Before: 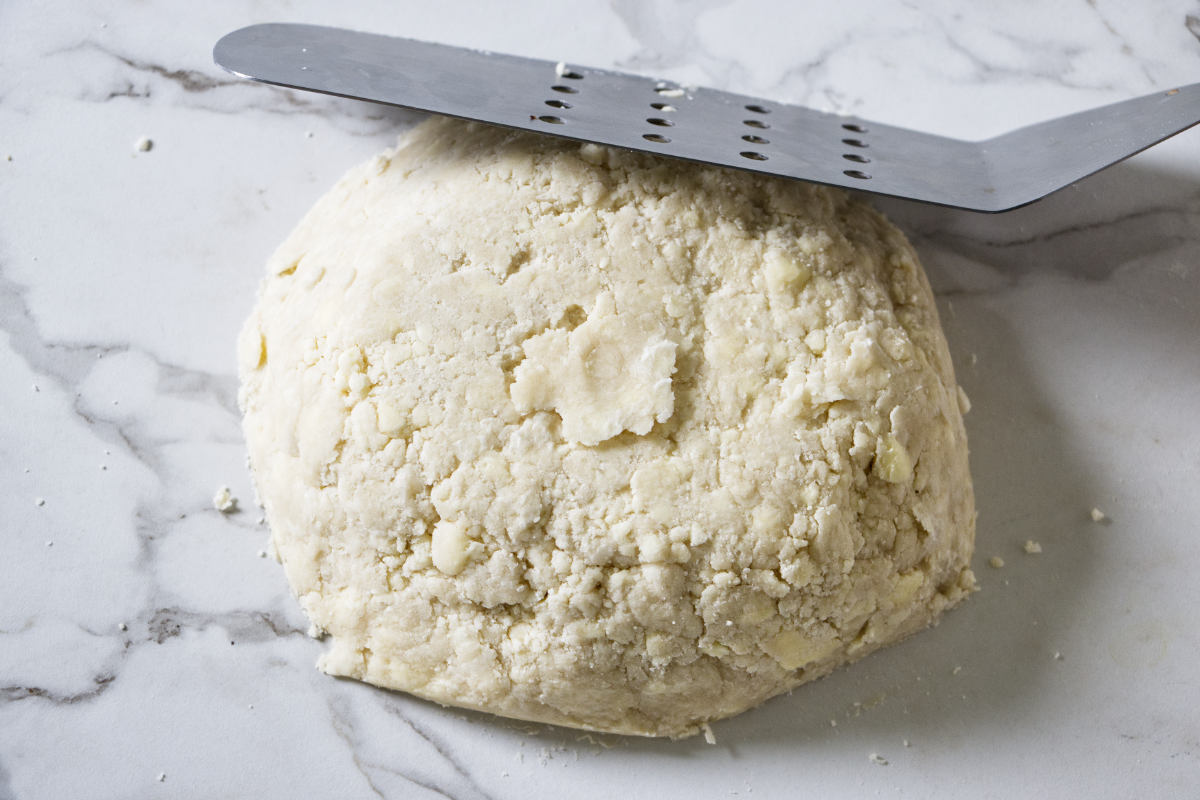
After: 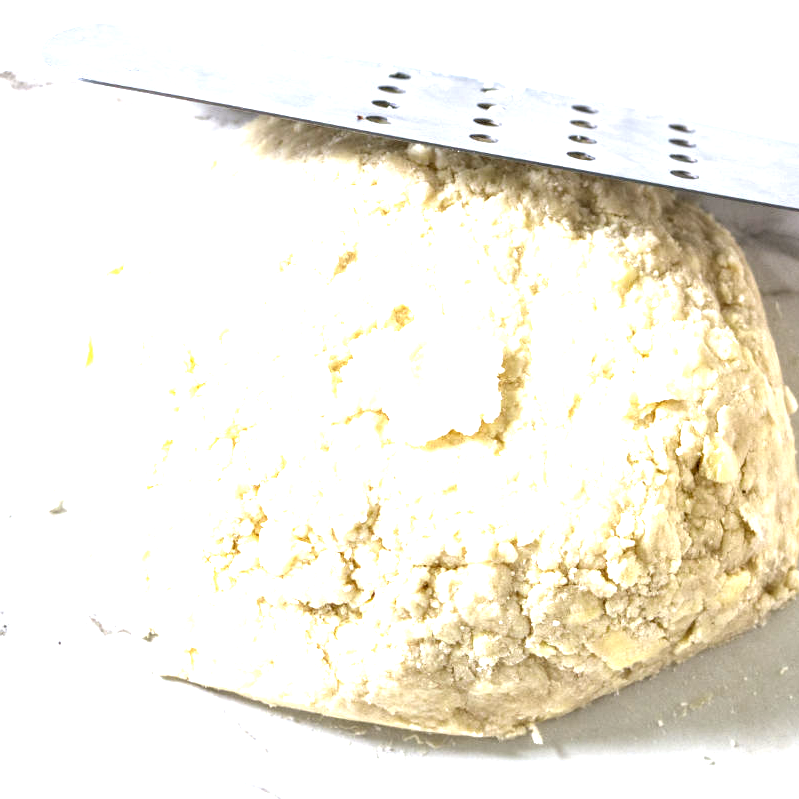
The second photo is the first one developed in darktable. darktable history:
local contrast: on, module defaults
exposure: black level correction 0.001, exposure 1.646 EV, compensate exposure bias true, compensate highlight preservation false
crop and rotate: left 14.436%, right 18.898%
